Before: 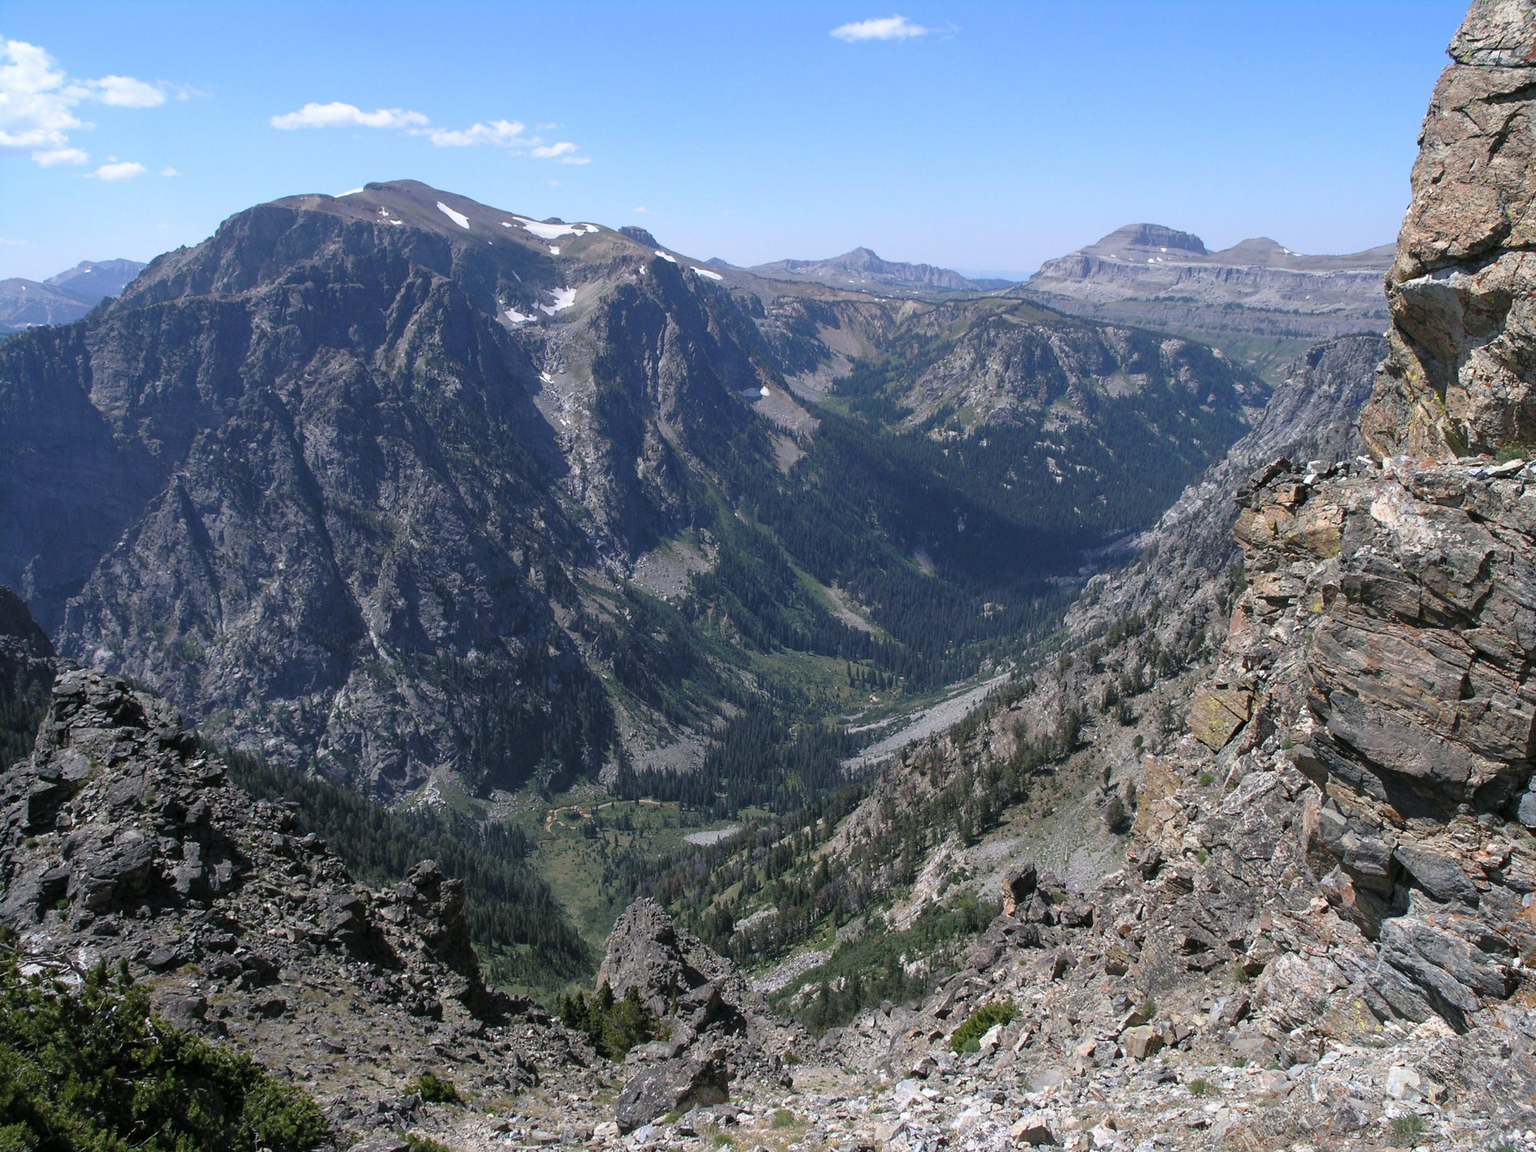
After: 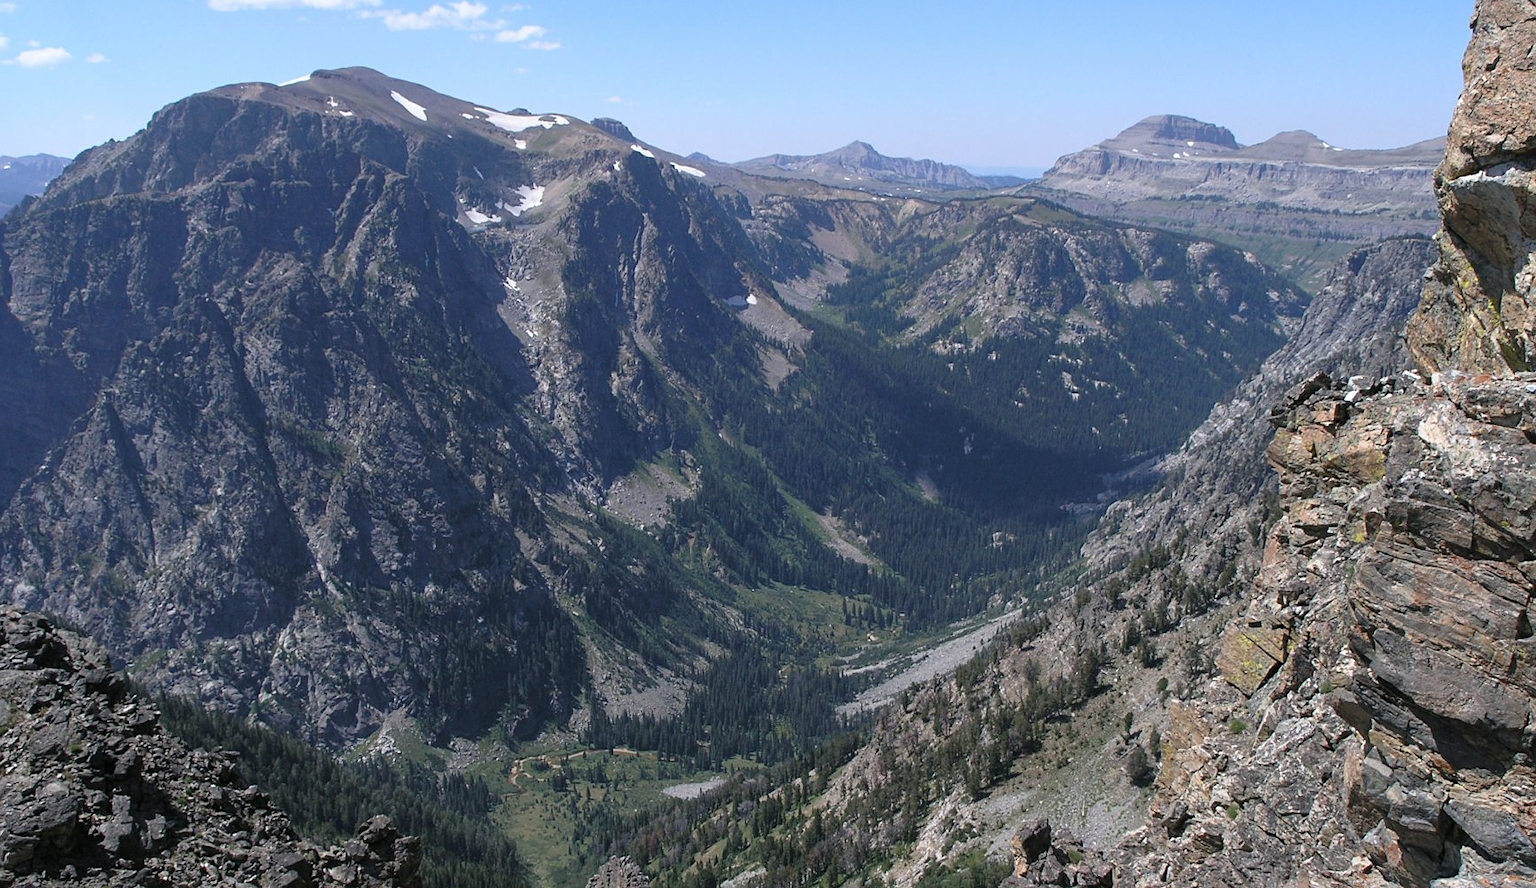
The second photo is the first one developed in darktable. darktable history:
tone equalizer: on, module defaults
sharpen: amount 0.216
crop: left 5.361%, top 10.416%, right 3.733%, bottom 19.448%
